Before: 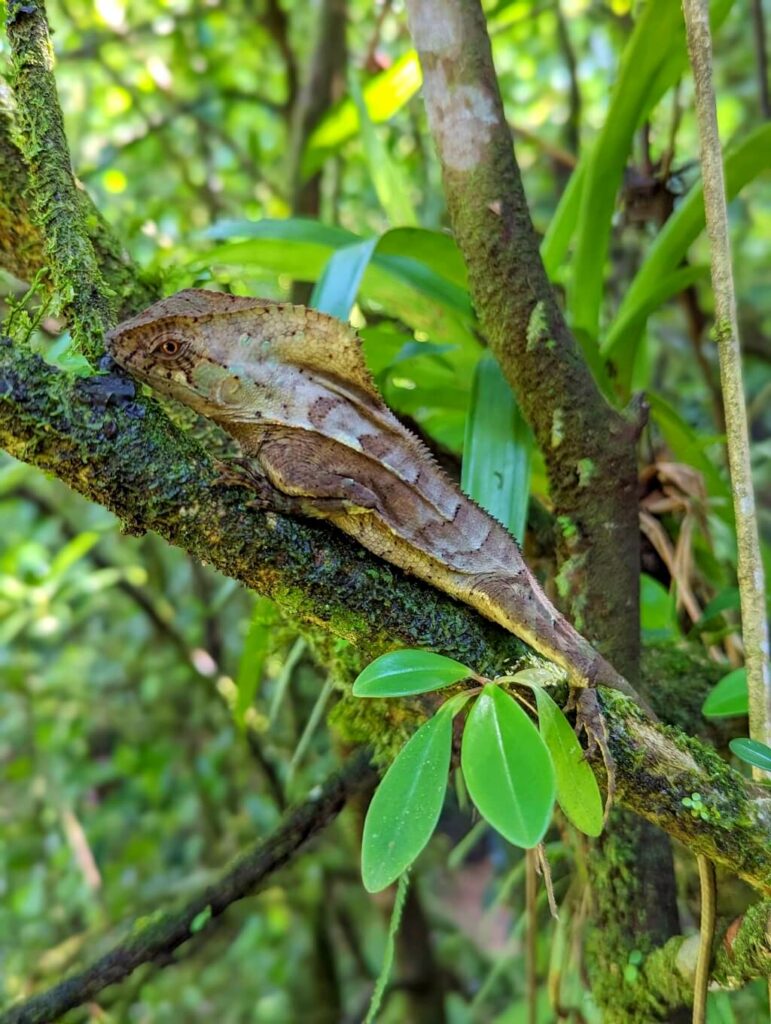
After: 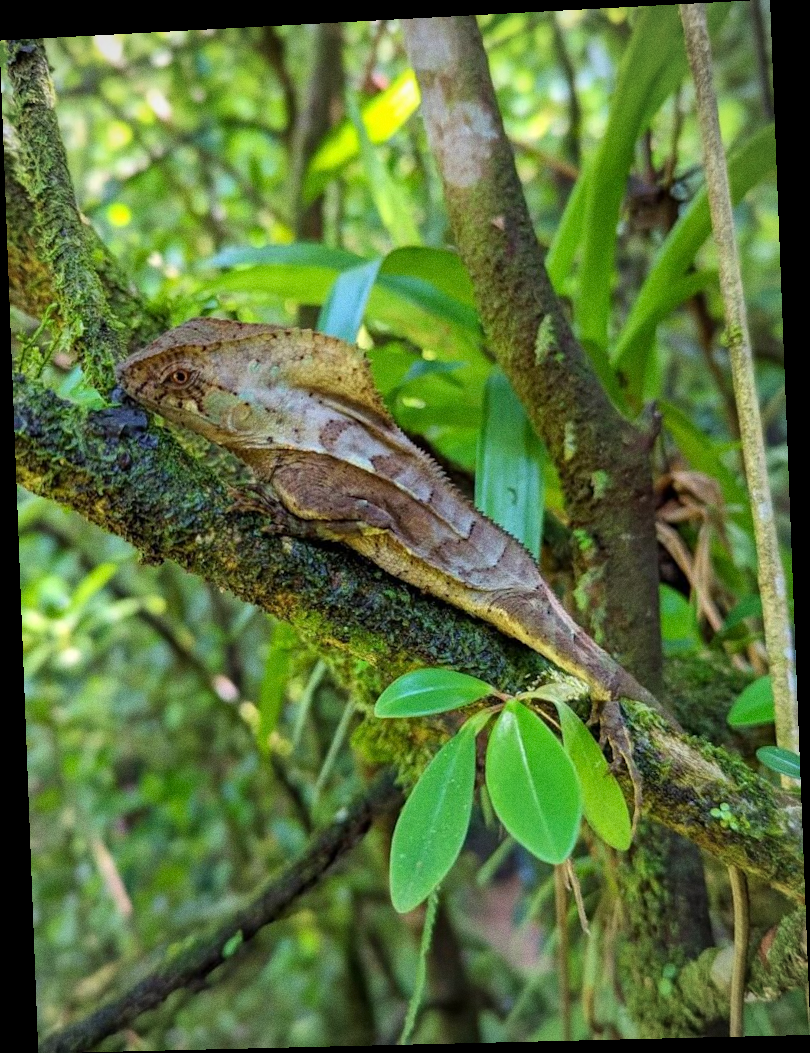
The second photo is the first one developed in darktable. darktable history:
vignetting: fall-off radius 60.65%
grain: coarseness 0.09 ISO
rotate and perspective: rotation -2.22°, lens shift (horizontal) -0.022, automatic cropping off
